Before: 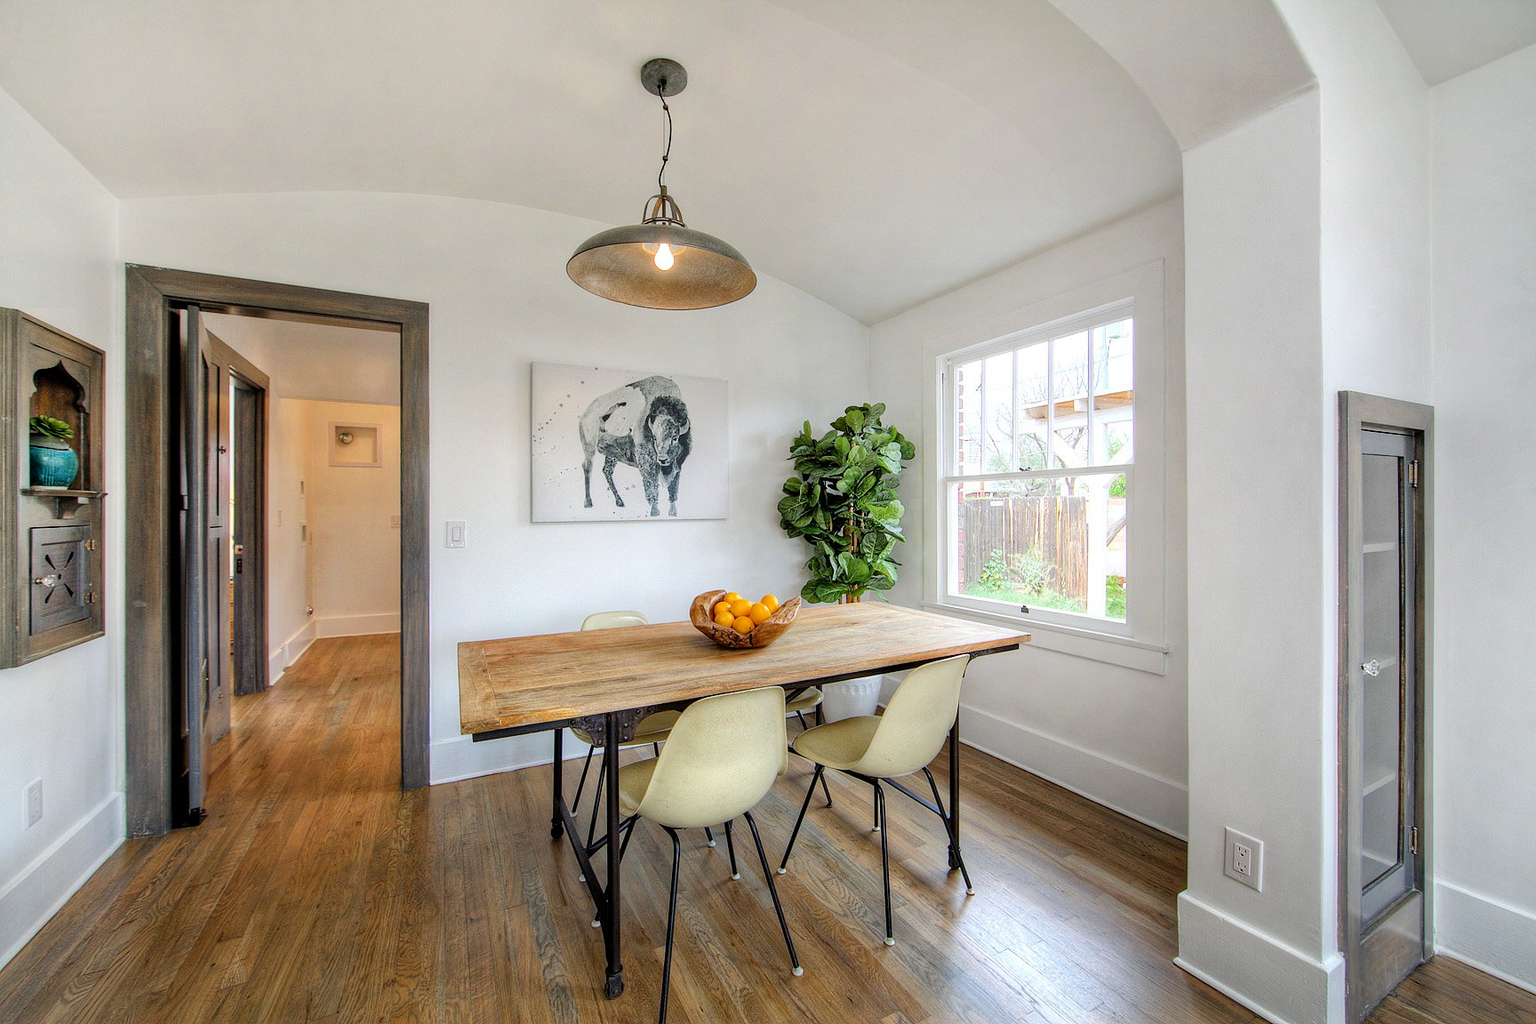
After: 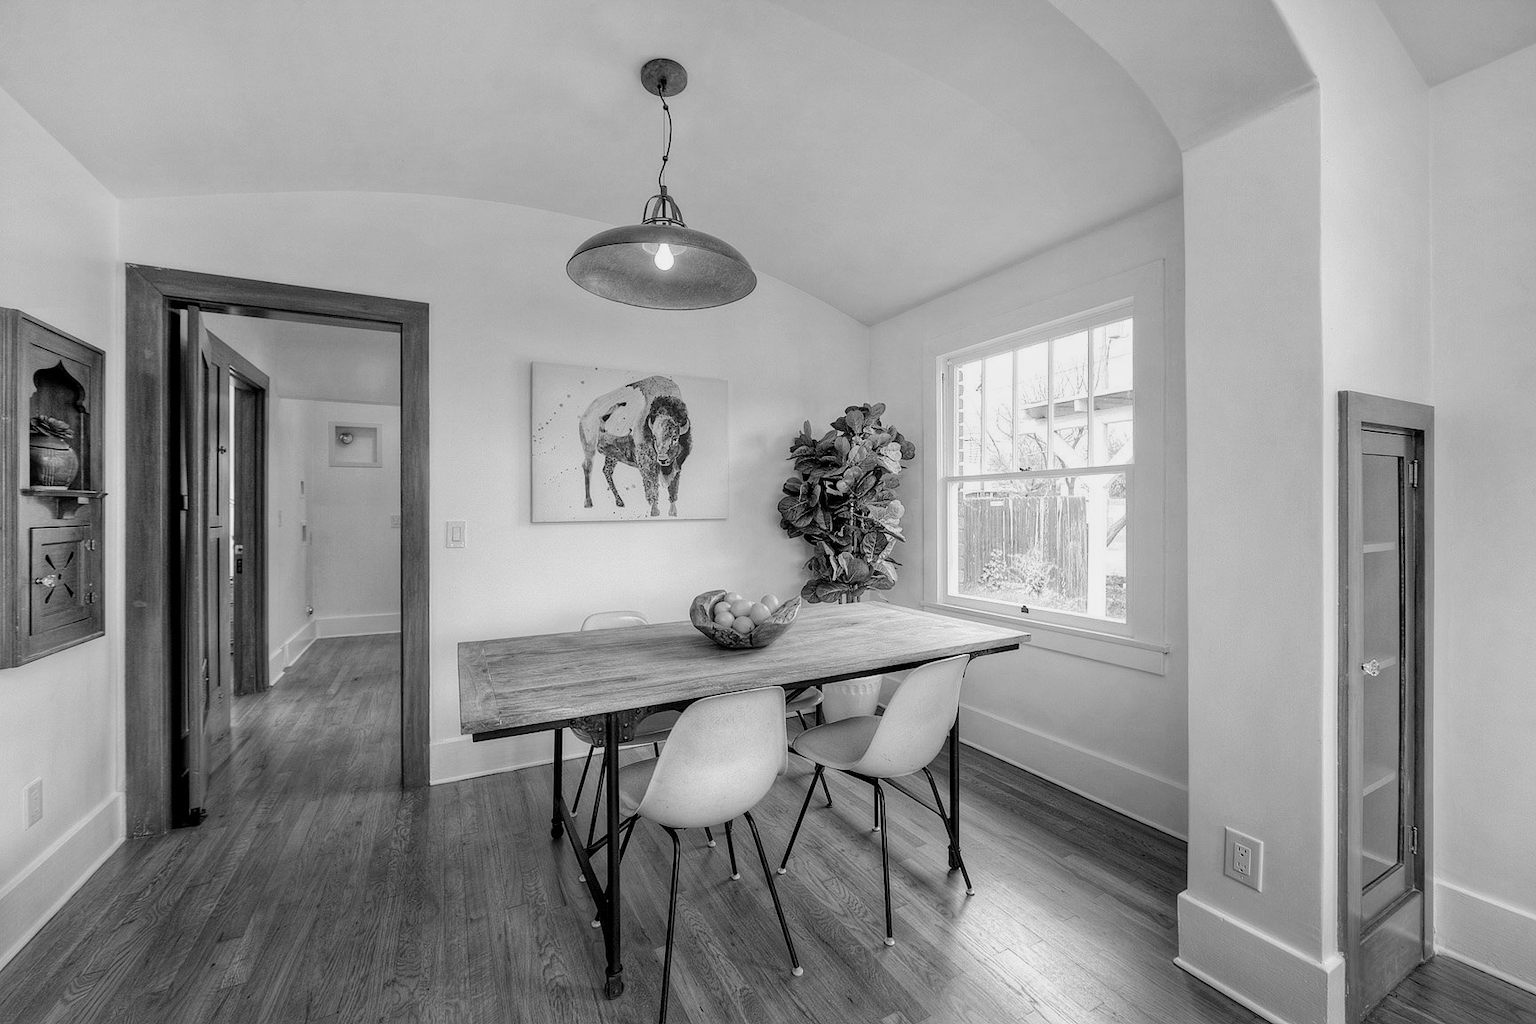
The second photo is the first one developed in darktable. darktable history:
monochrome: a -74.22, b 78.2
contrast brightness saturation: brightness -0.02, saturation 0.35
